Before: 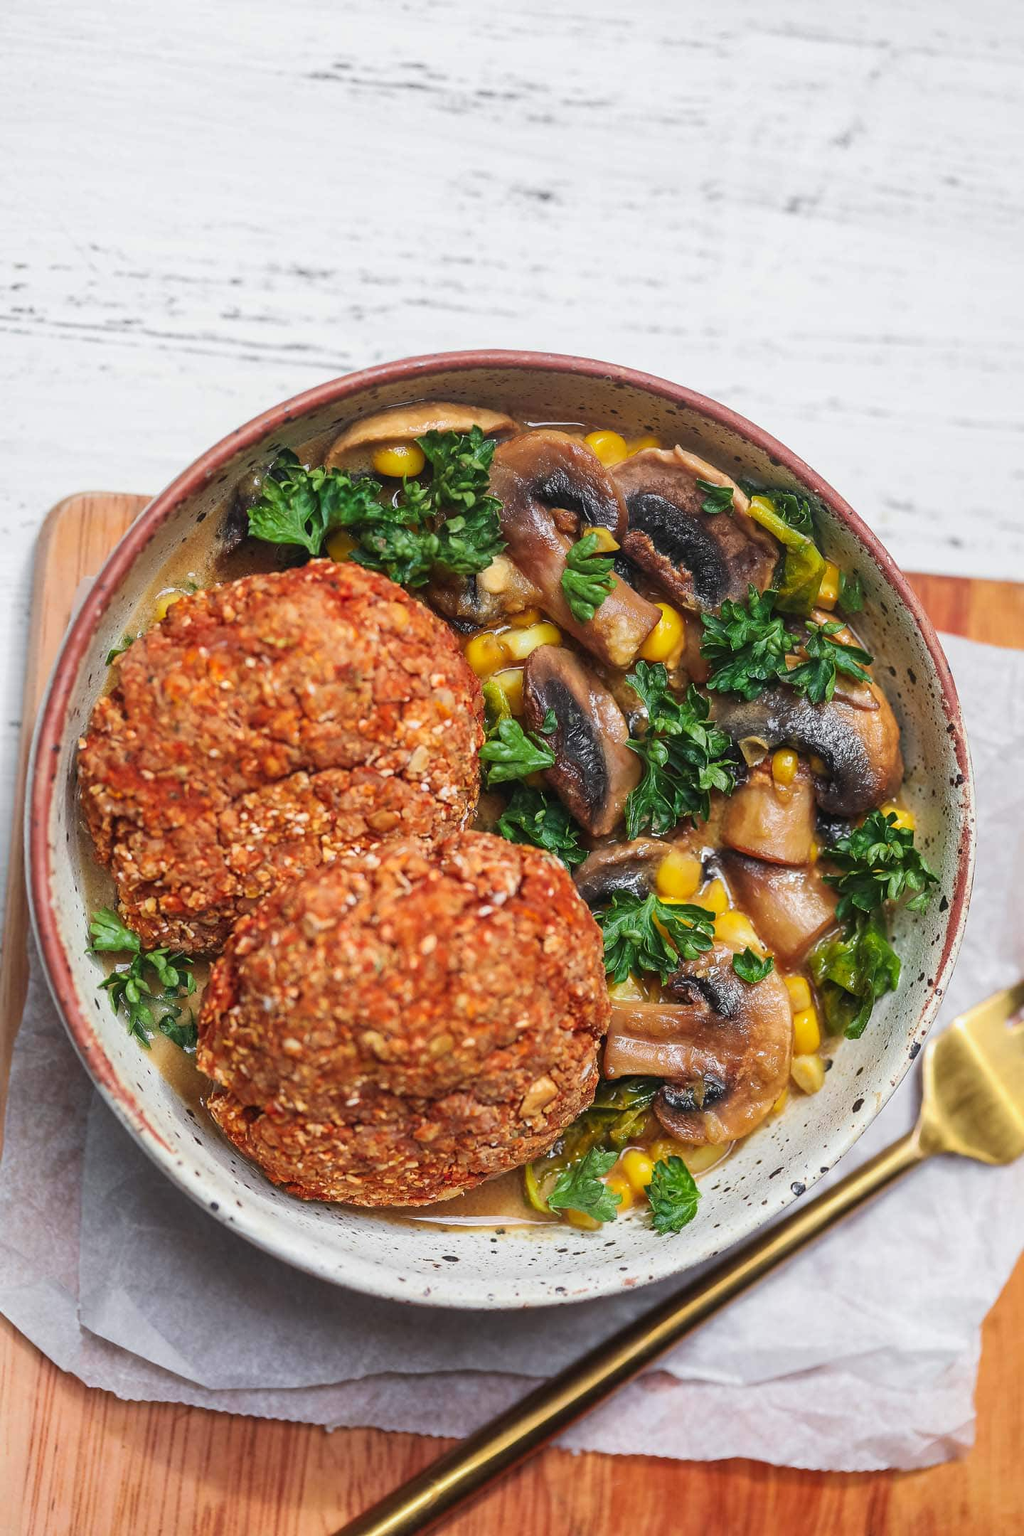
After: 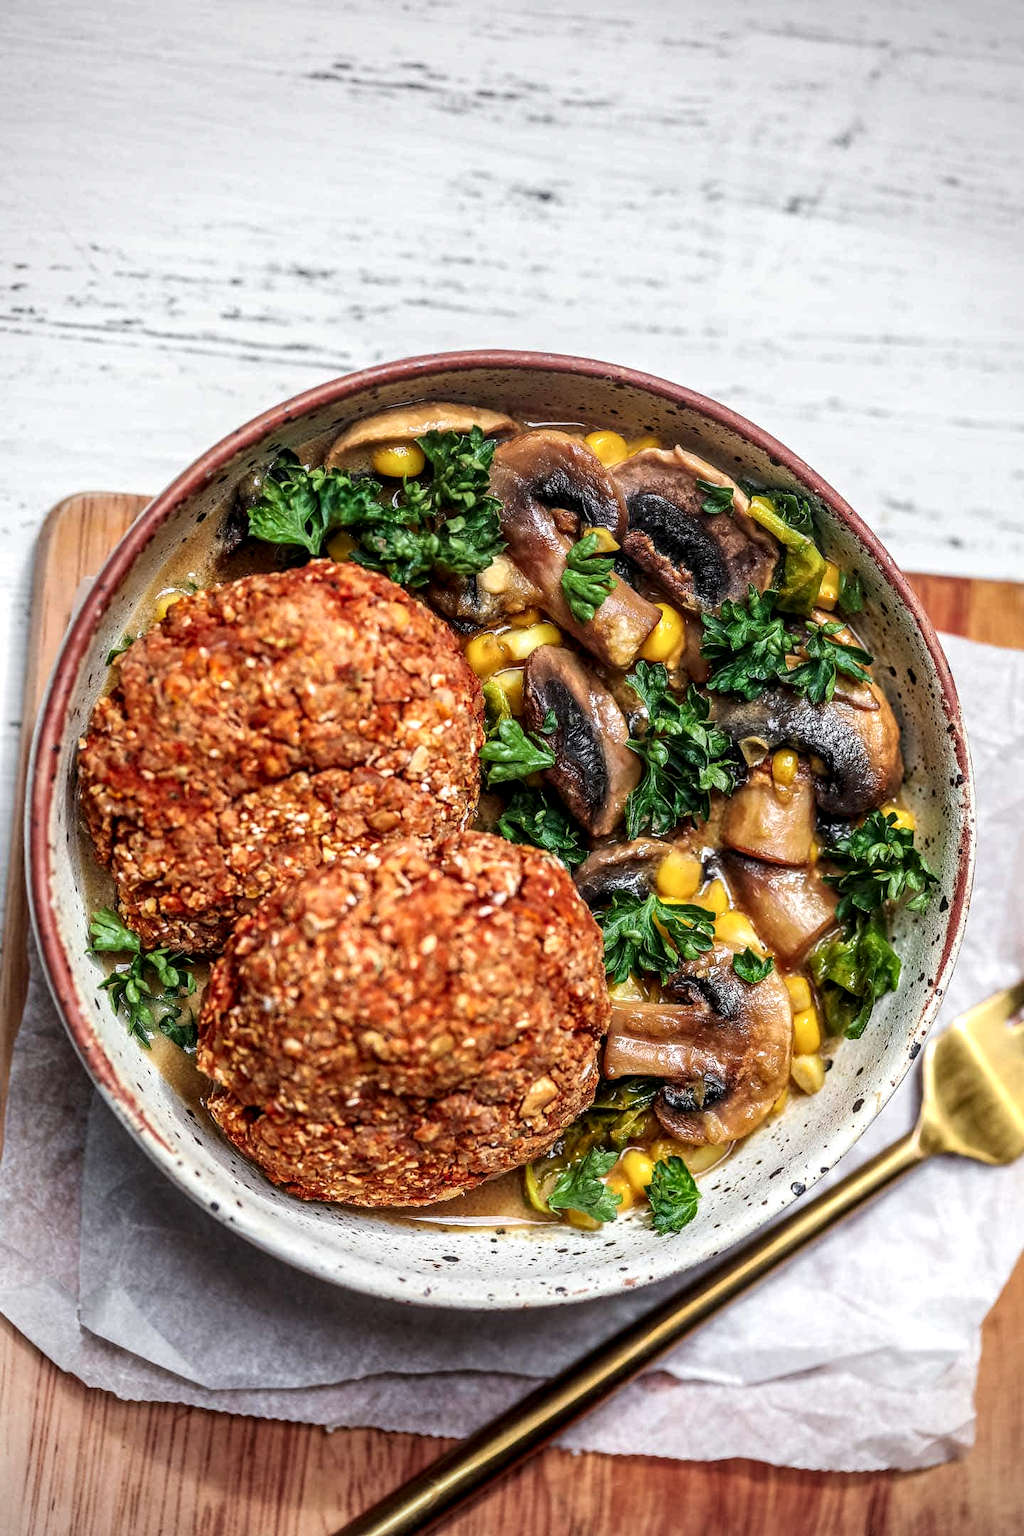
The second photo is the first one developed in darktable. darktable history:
vignetting: fall-off radius 45%, brightness -0.33
local contrast: highlights 79%, shadows 56%, detail 175%, midtone range 0.428
